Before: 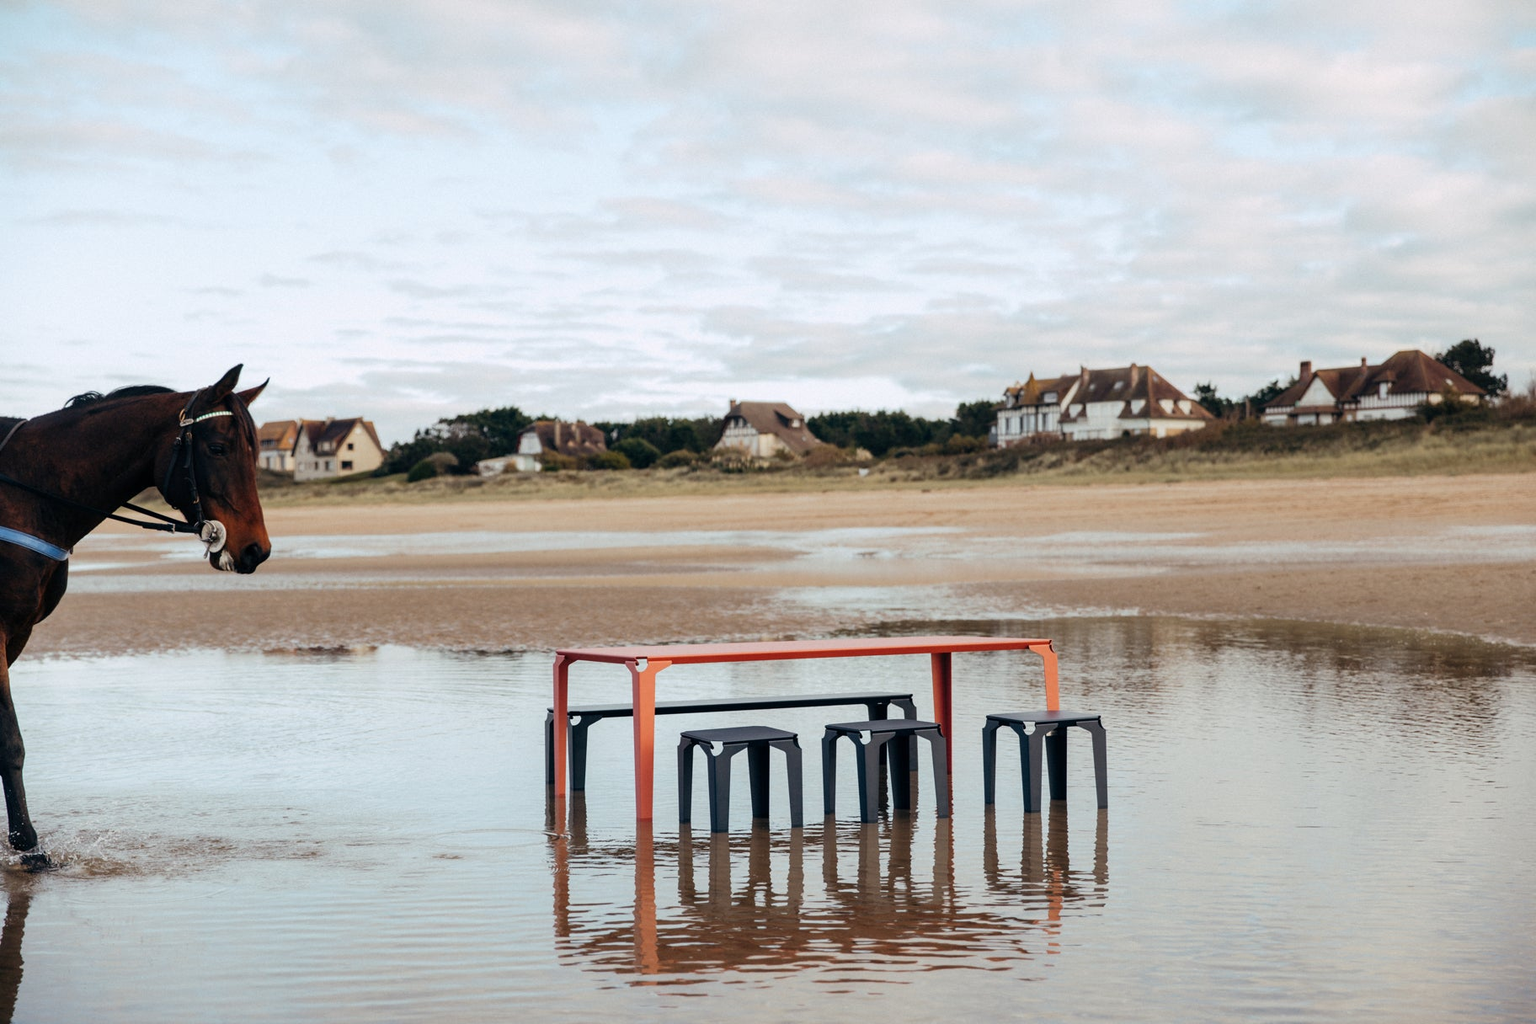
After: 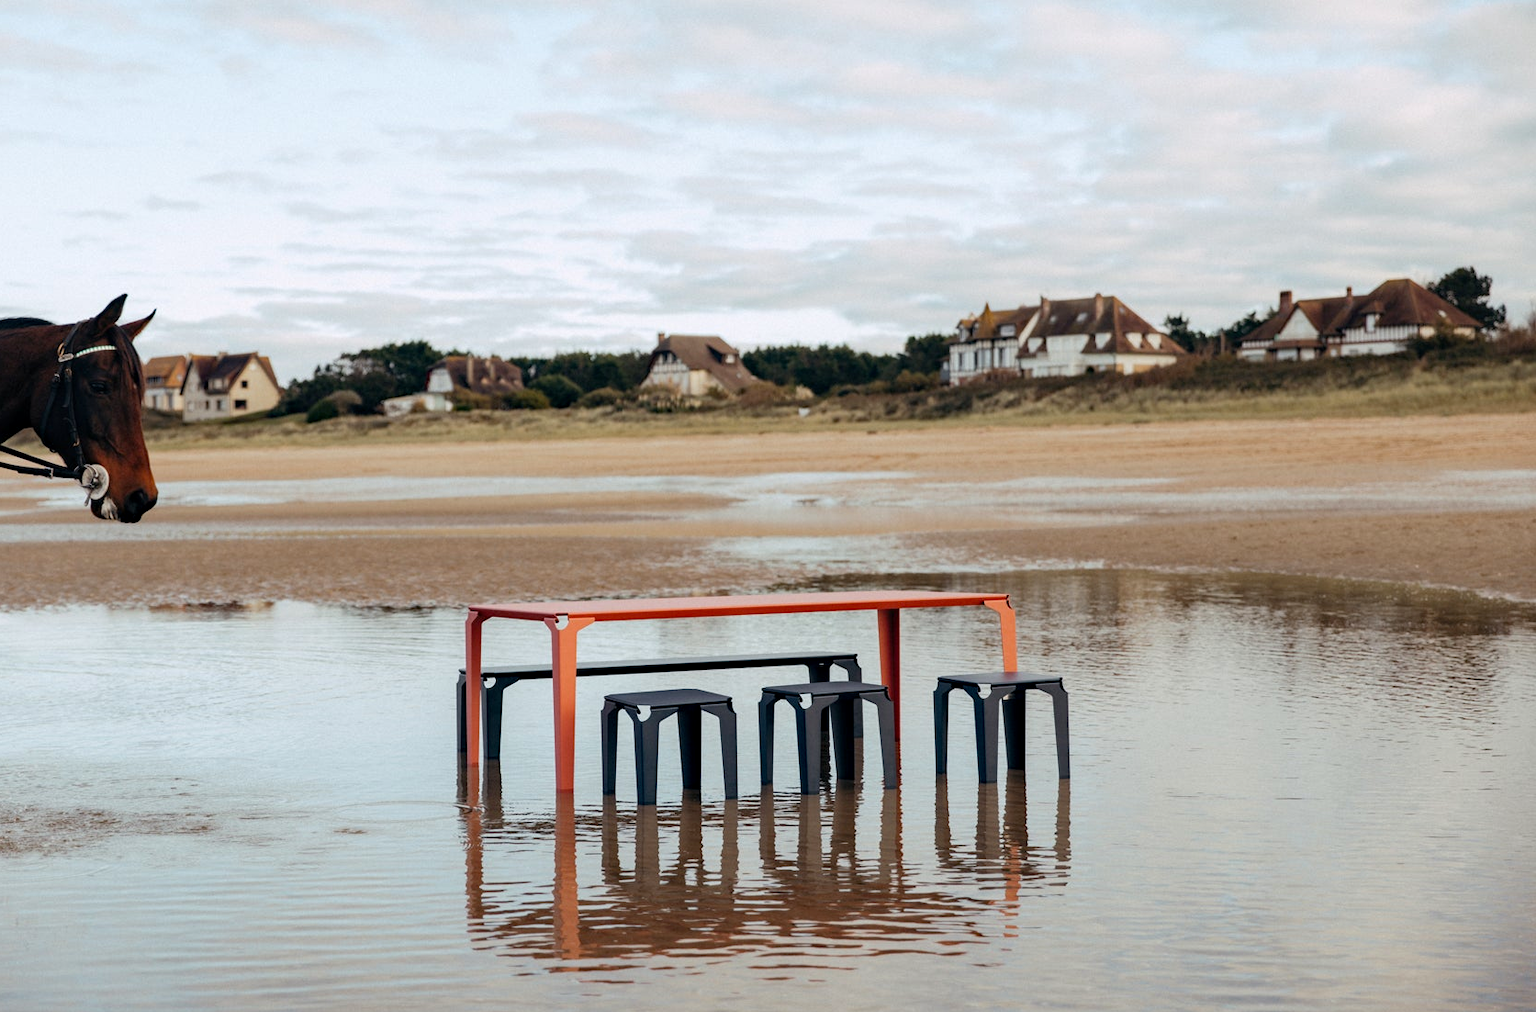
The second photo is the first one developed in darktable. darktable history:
crop and rotate: left 8.262%, top 9.226%
haze removal: compatibility mode true, adaptive false
